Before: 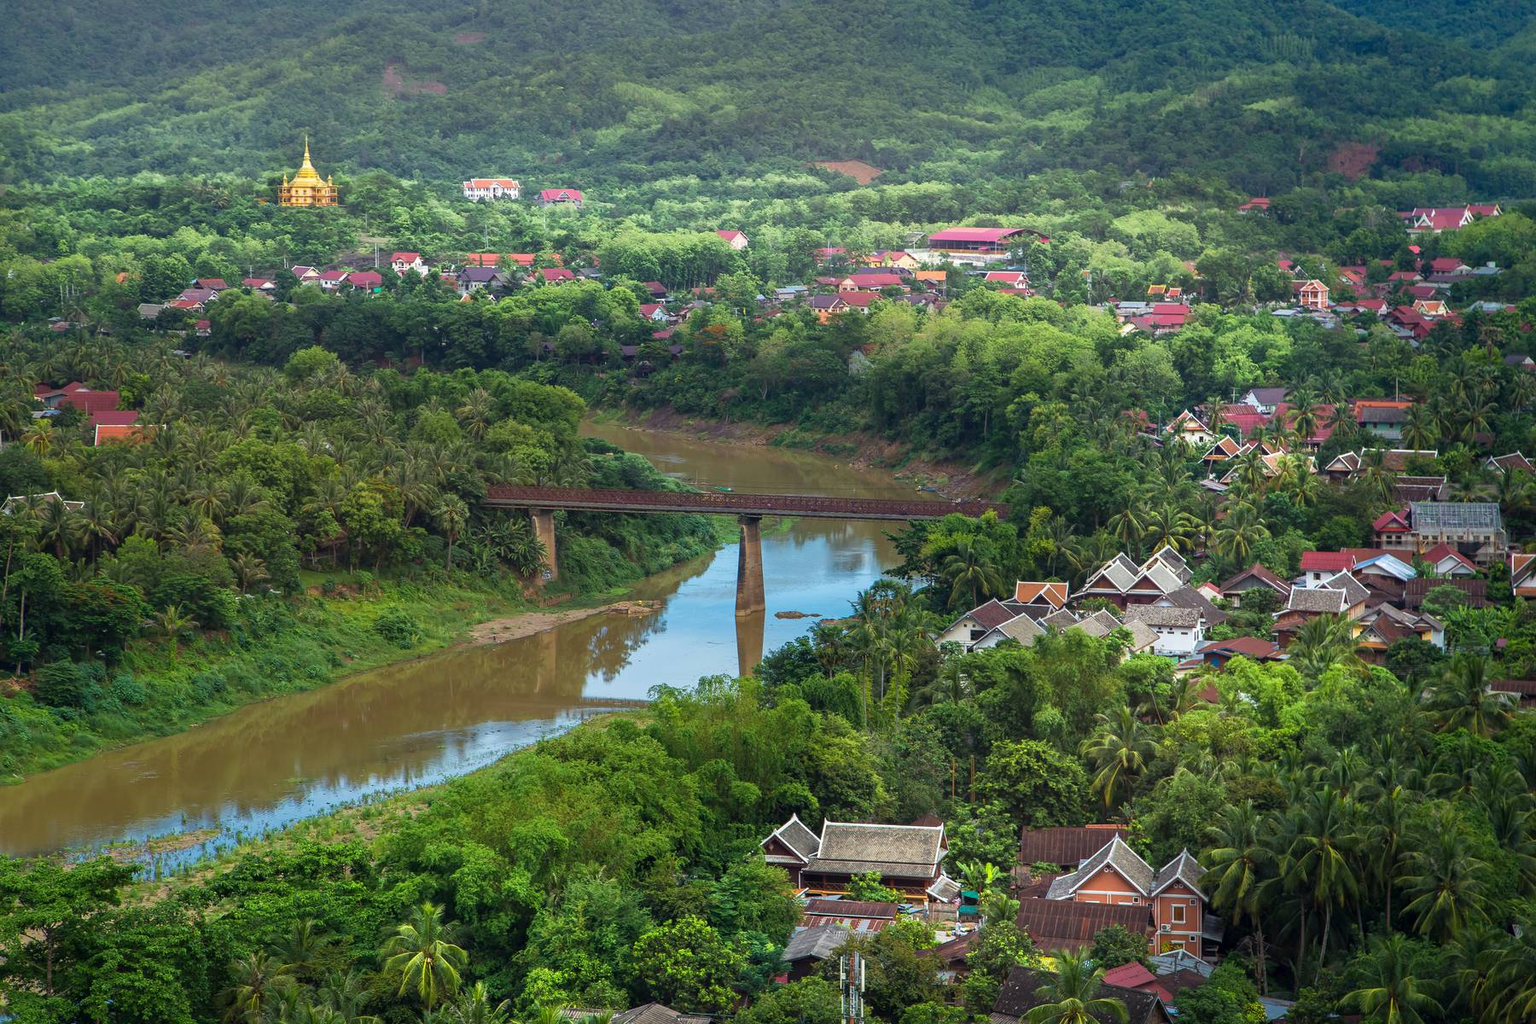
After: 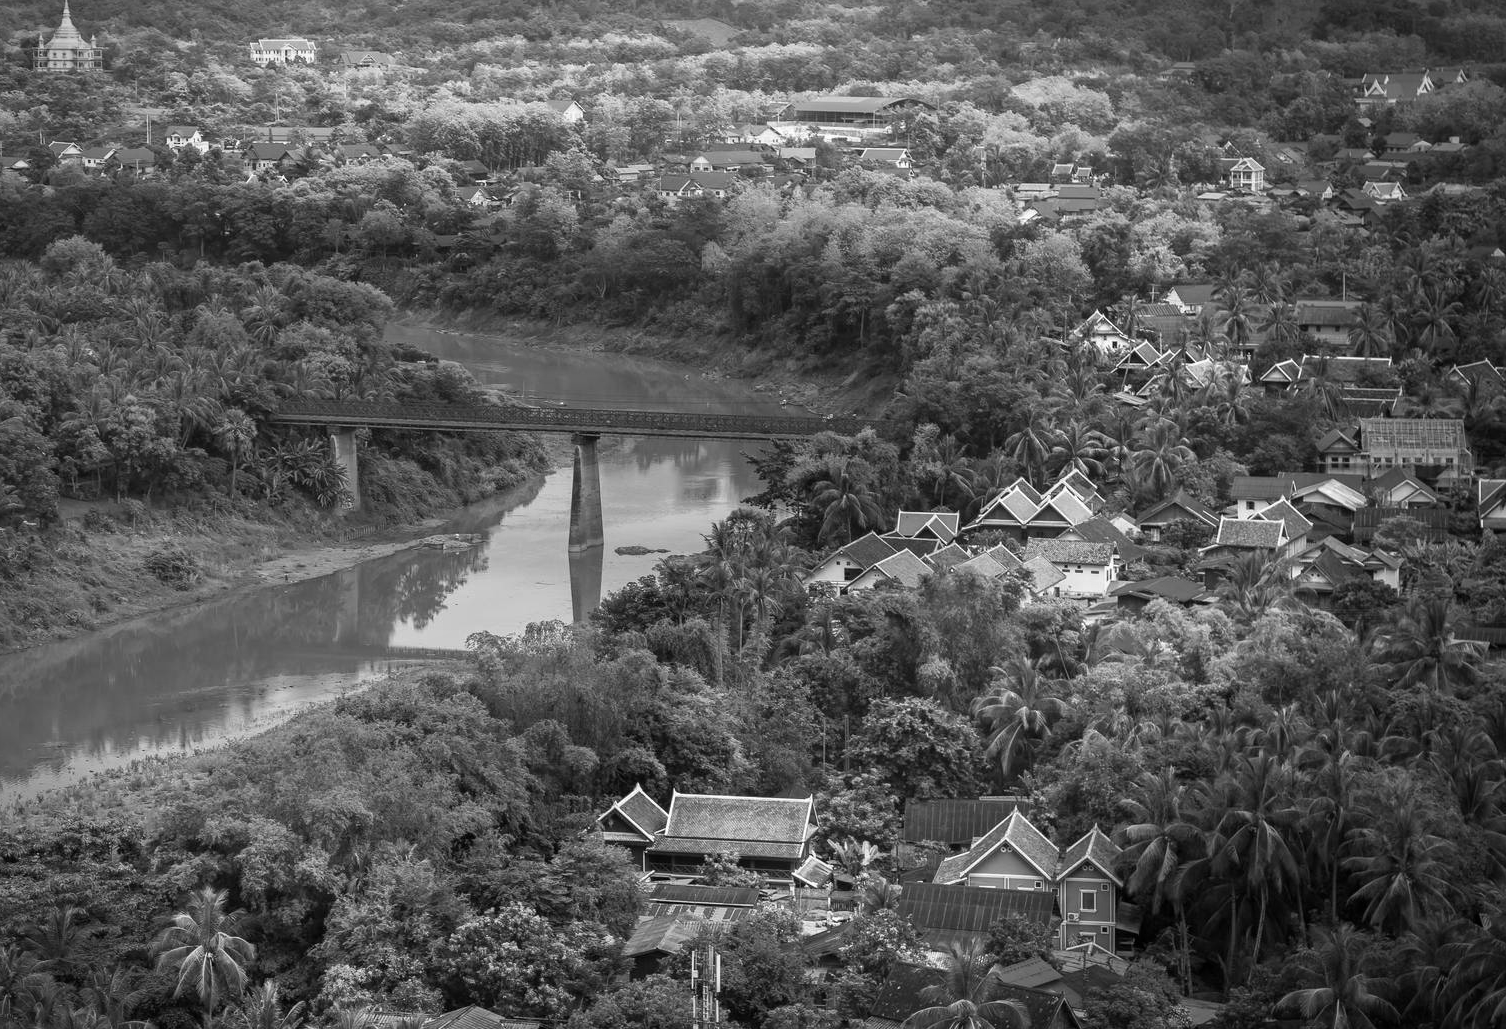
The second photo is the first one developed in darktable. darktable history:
monochrome: on, module defaults
crop: left 16.315%, top 14.246%
vignetting: fall-off start 88.53%, fall-off radius 44.2%, saturation 0.376, width/height ratio 1.161
